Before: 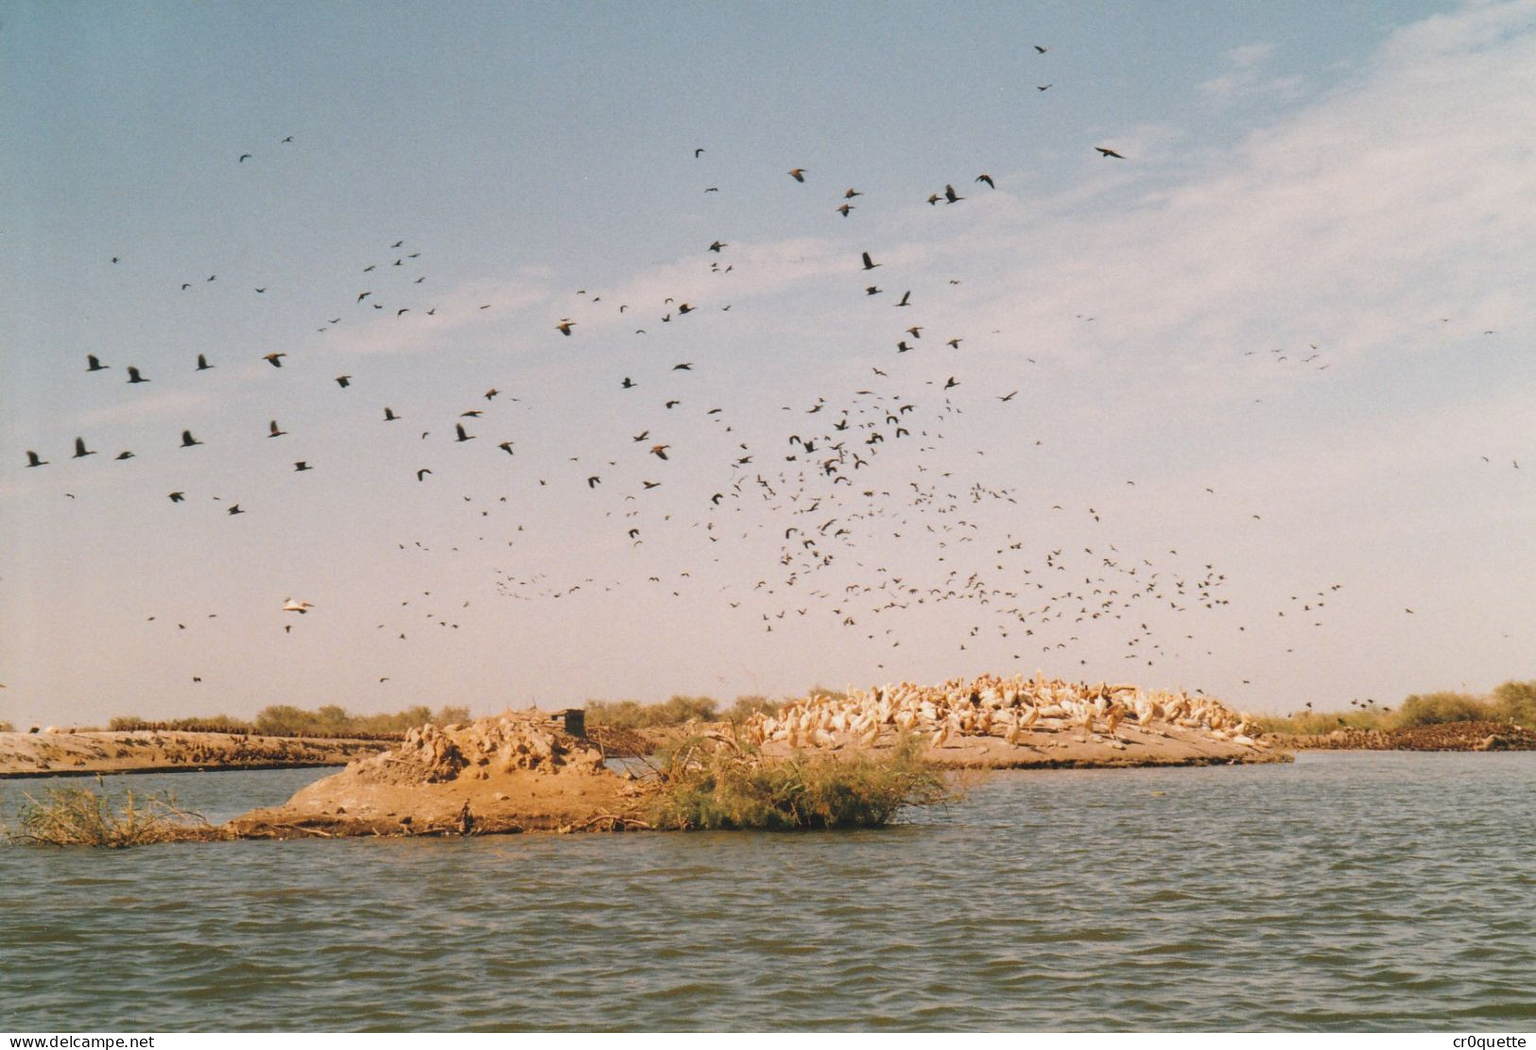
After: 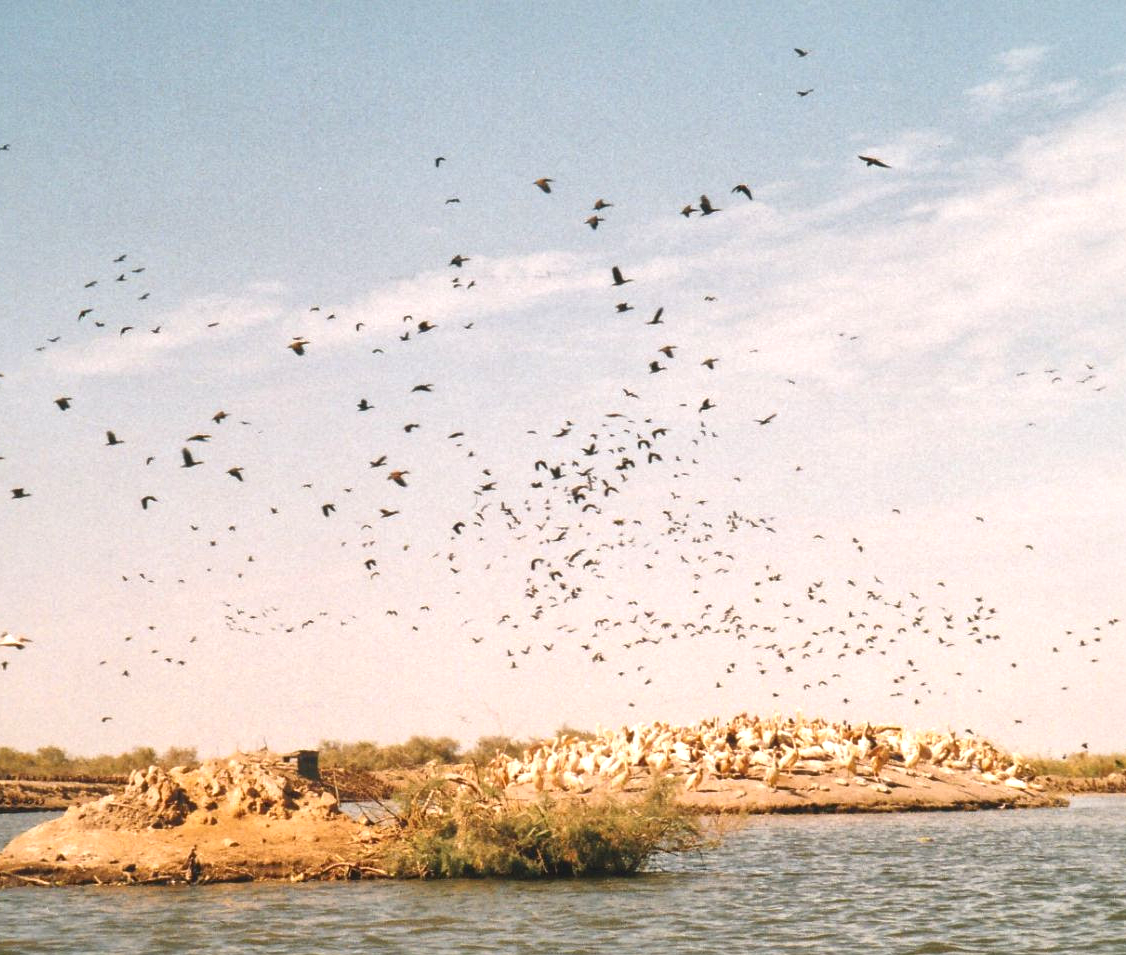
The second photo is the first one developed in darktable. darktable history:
local contrast: mode bilateral grid, contrast 20, coarseness 50, detail 159%, midtone range 0.2
crop: left 18.479%, right 12.2%, bottom 13.971%
exposure: exposure 0.566 EV, compensate highlight preservation false
